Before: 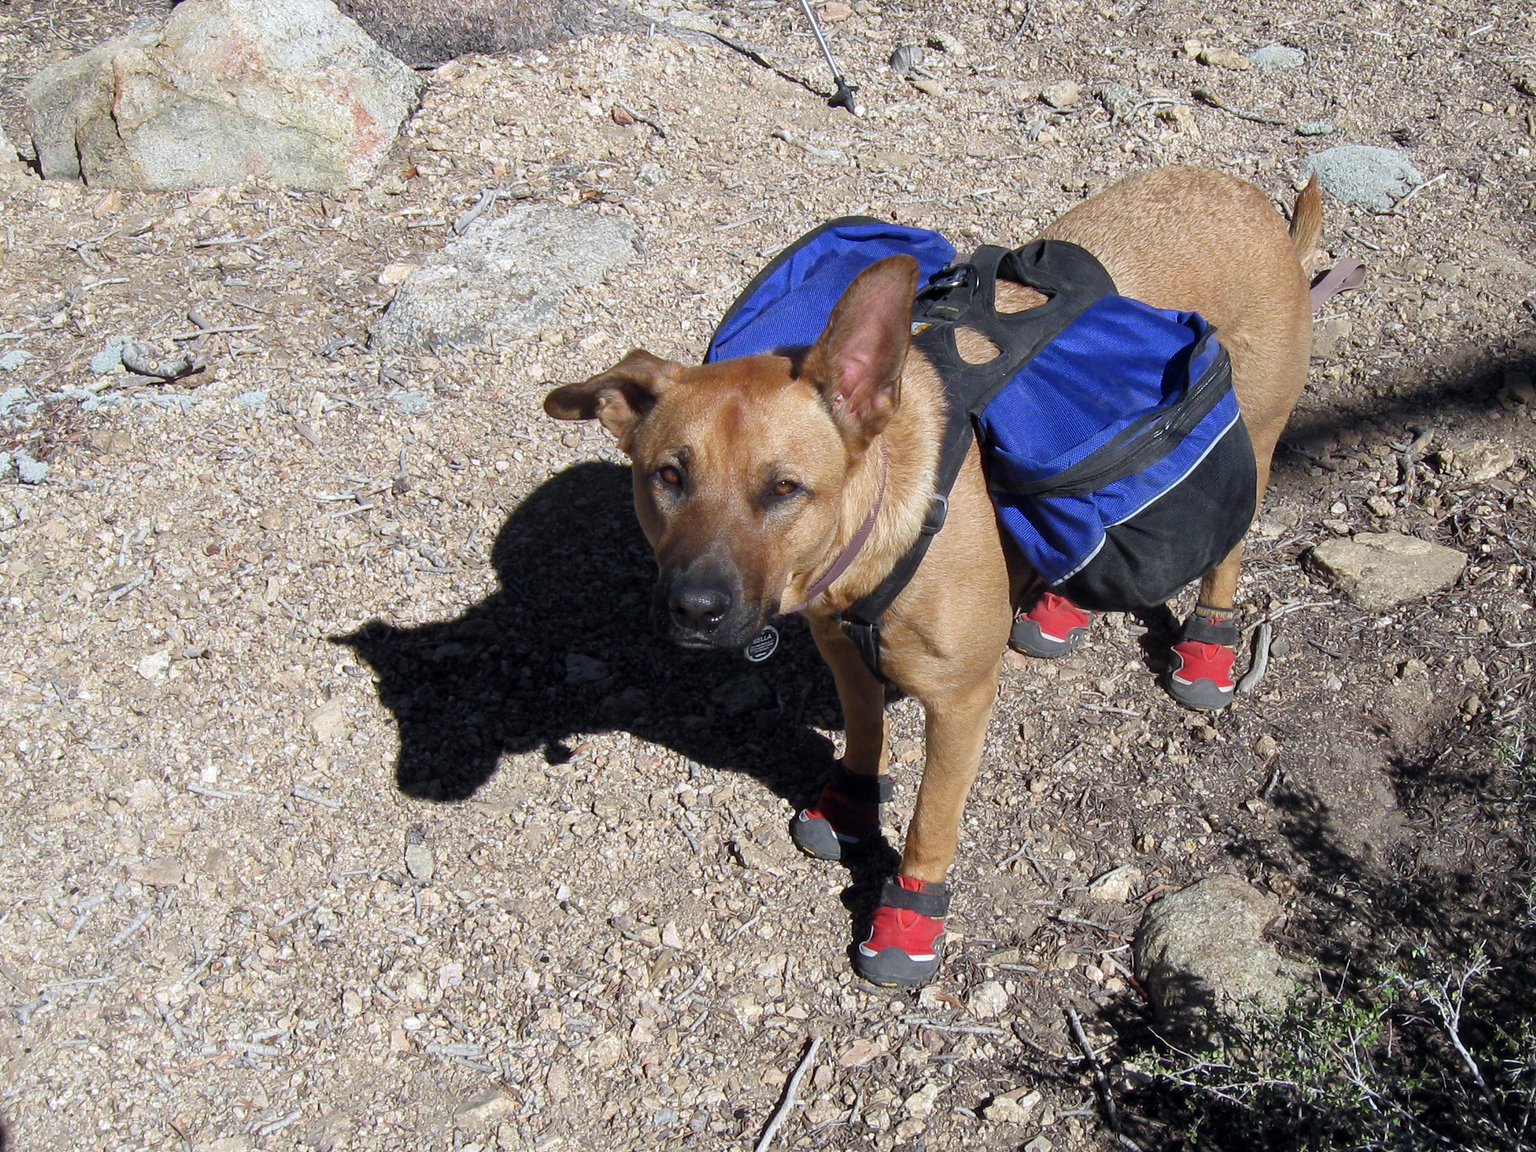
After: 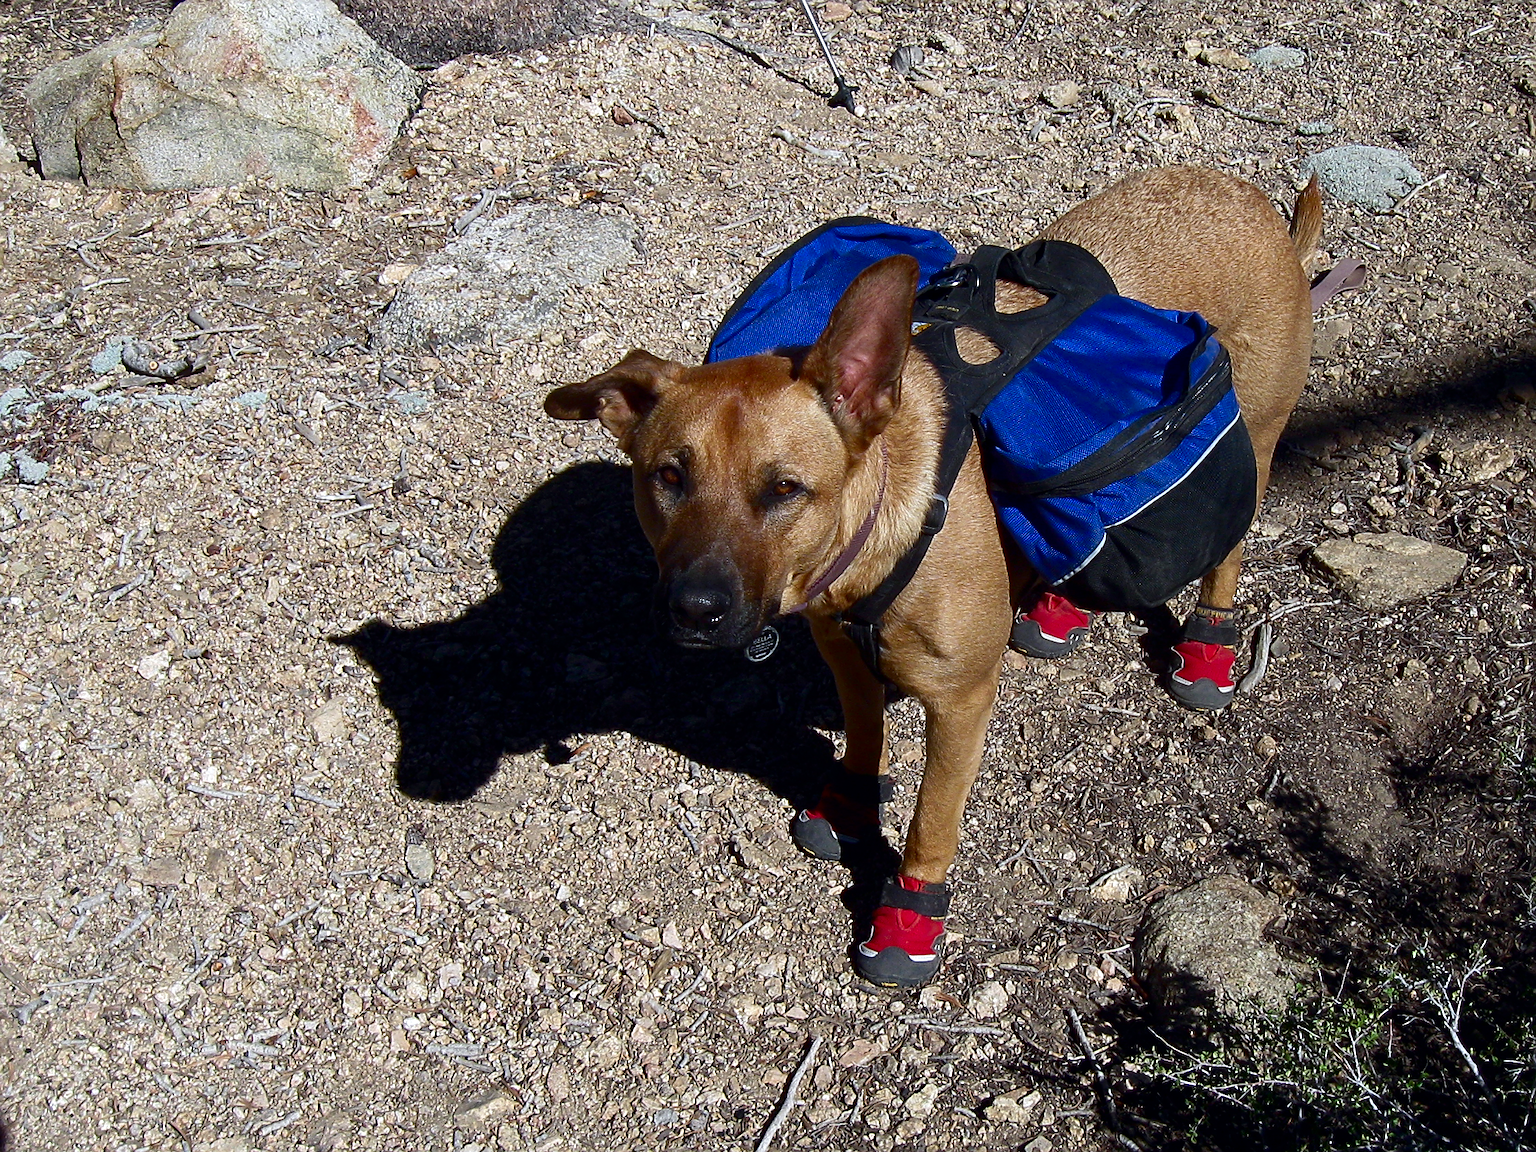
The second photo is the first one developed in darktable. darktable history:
contrast brightness saturation: contrast 0.104, brightness -0.274, saturation 0.14
sharpen: on, module defaults
